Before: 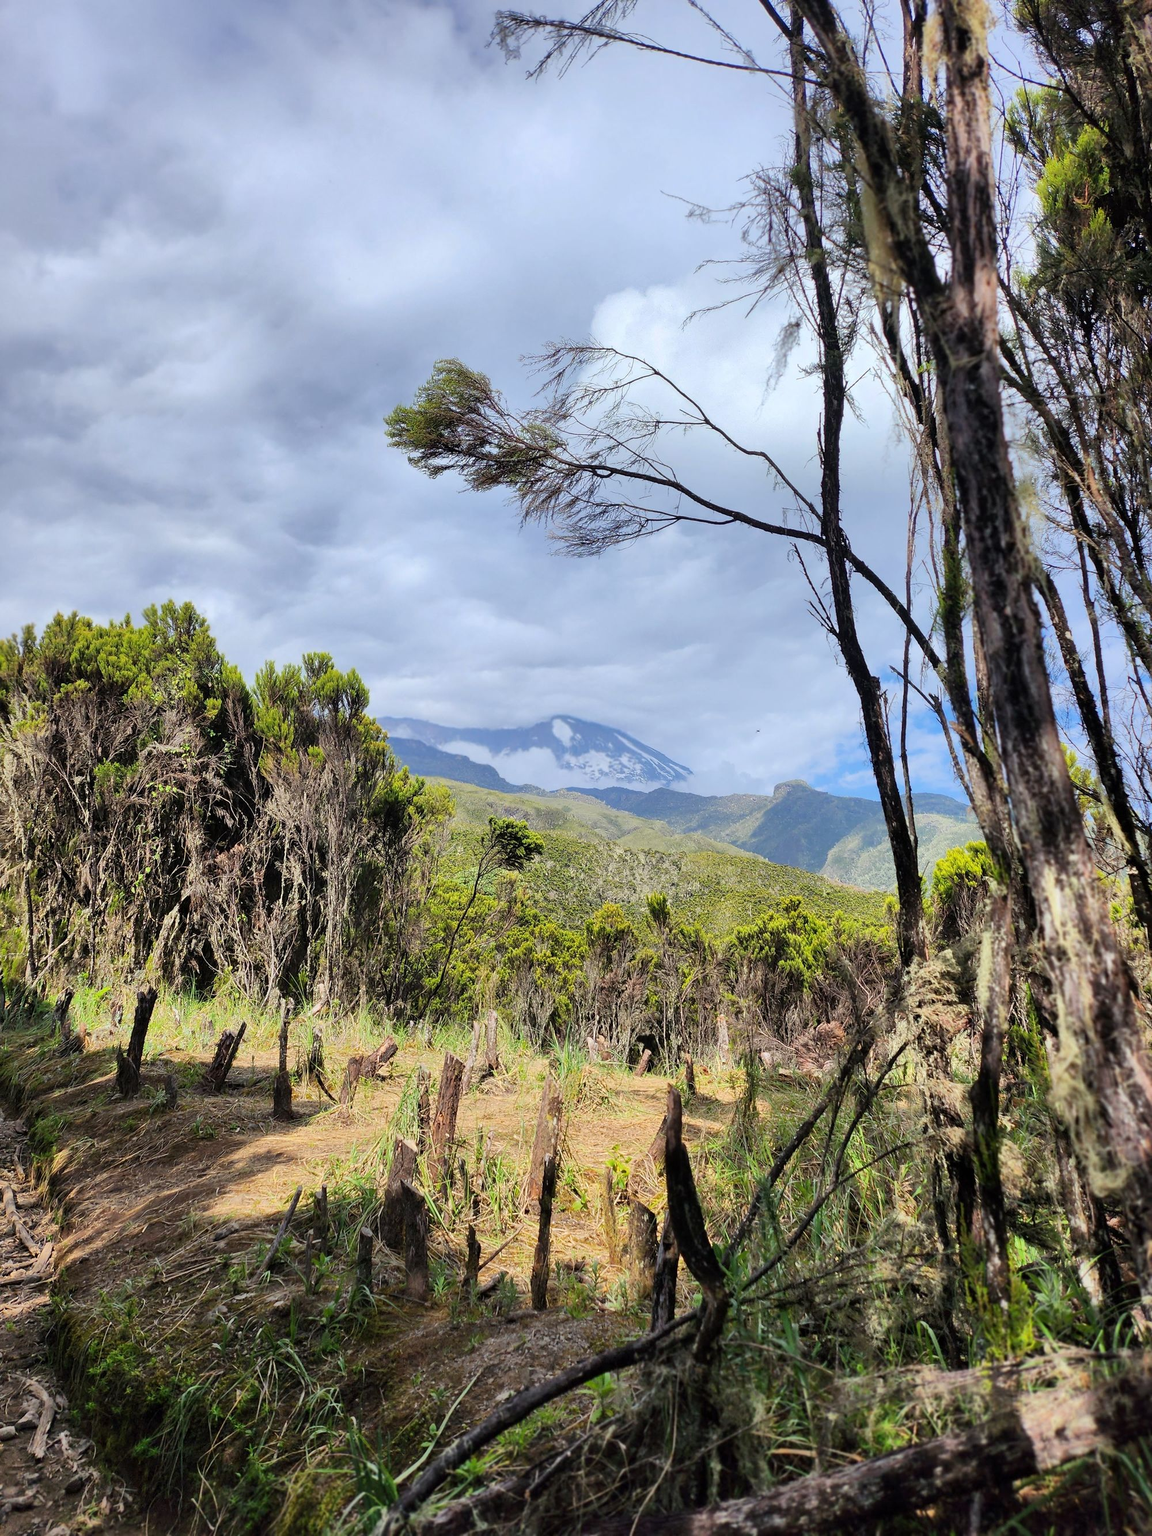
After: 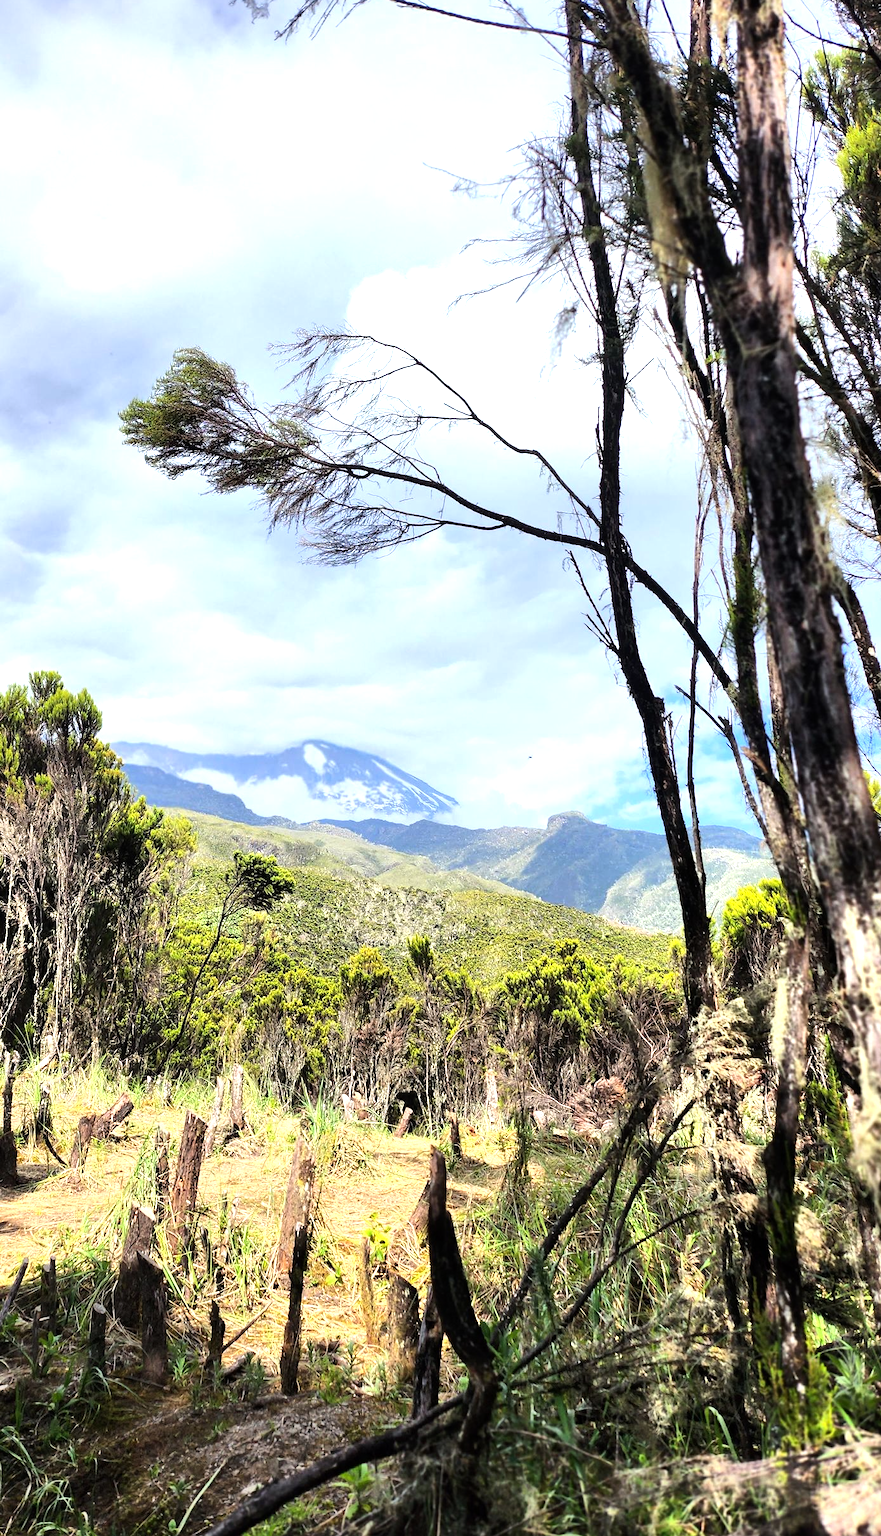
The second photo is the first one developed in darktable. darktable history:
exposure: exposure 0.236 EV, compensate highlight preservation false
tone equalizer: -8 EV -0.75 EV, -7 EV -0.7 EV, -6 EV -0.6 EV, -5 EV -0.4 EV, -3 EV 0.4 EV, -2 EV 0.6 EV, -1 EV 0.7 EV, +0 EV 0.75 EV, edges refinement/feathering 500, mask exposure compensation -1.57 EV, preserve details no
crop and rotate: left 24.034%, top 2.838%, right 6.406%, bottom 6.299%
